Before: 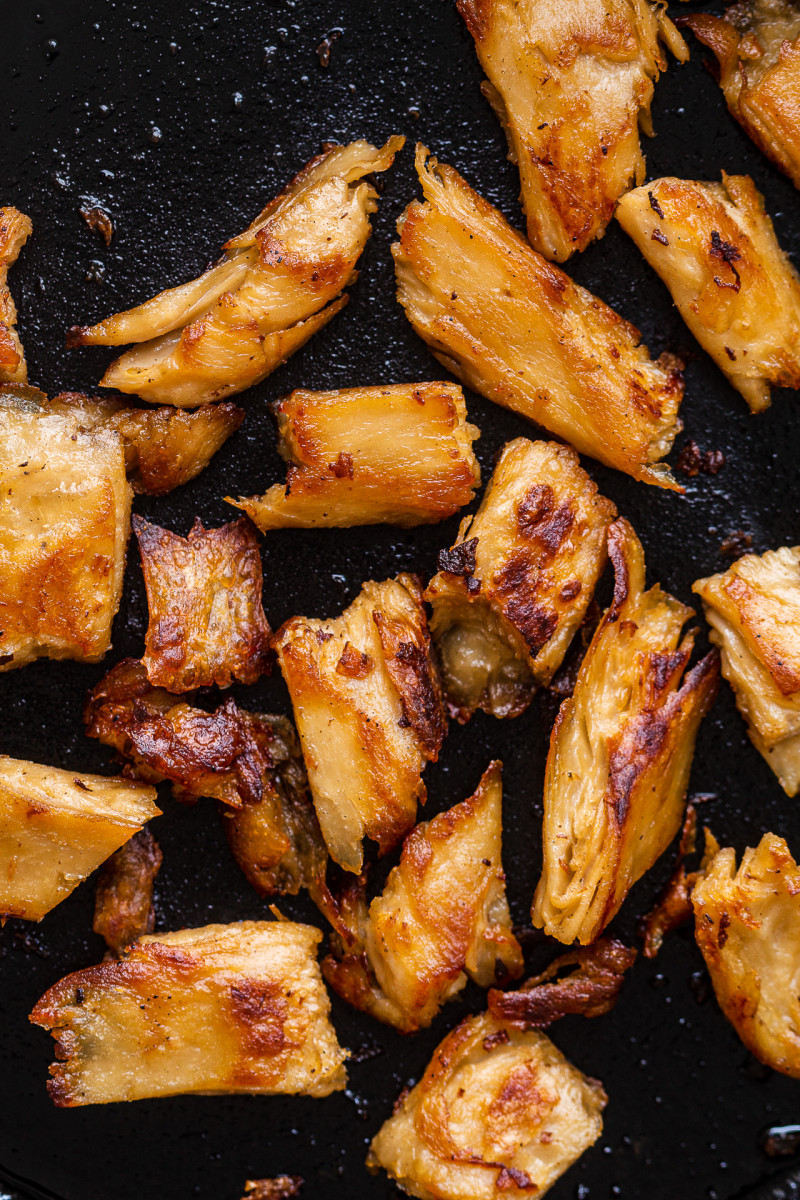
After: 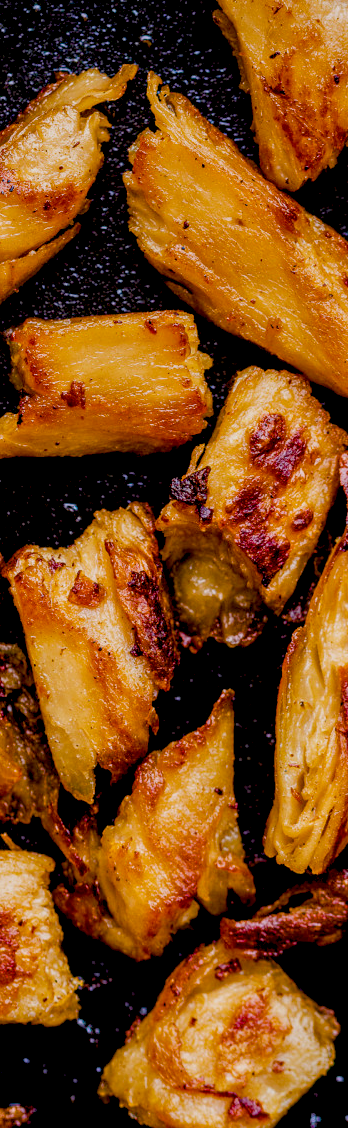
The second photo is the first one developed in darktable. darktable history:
crop: left 33.625%, top 6%, right 22.777%
color balance rgb: global offset › luminance -0.865%, perceptual saturation grading › global saturation 20%, perceptual saturation grading › highlights -24.806%, perceptual saturation grading › shadows 49.882%, global vibrance 24.016%, contrast -25.315%
local contrast: detail 140%
